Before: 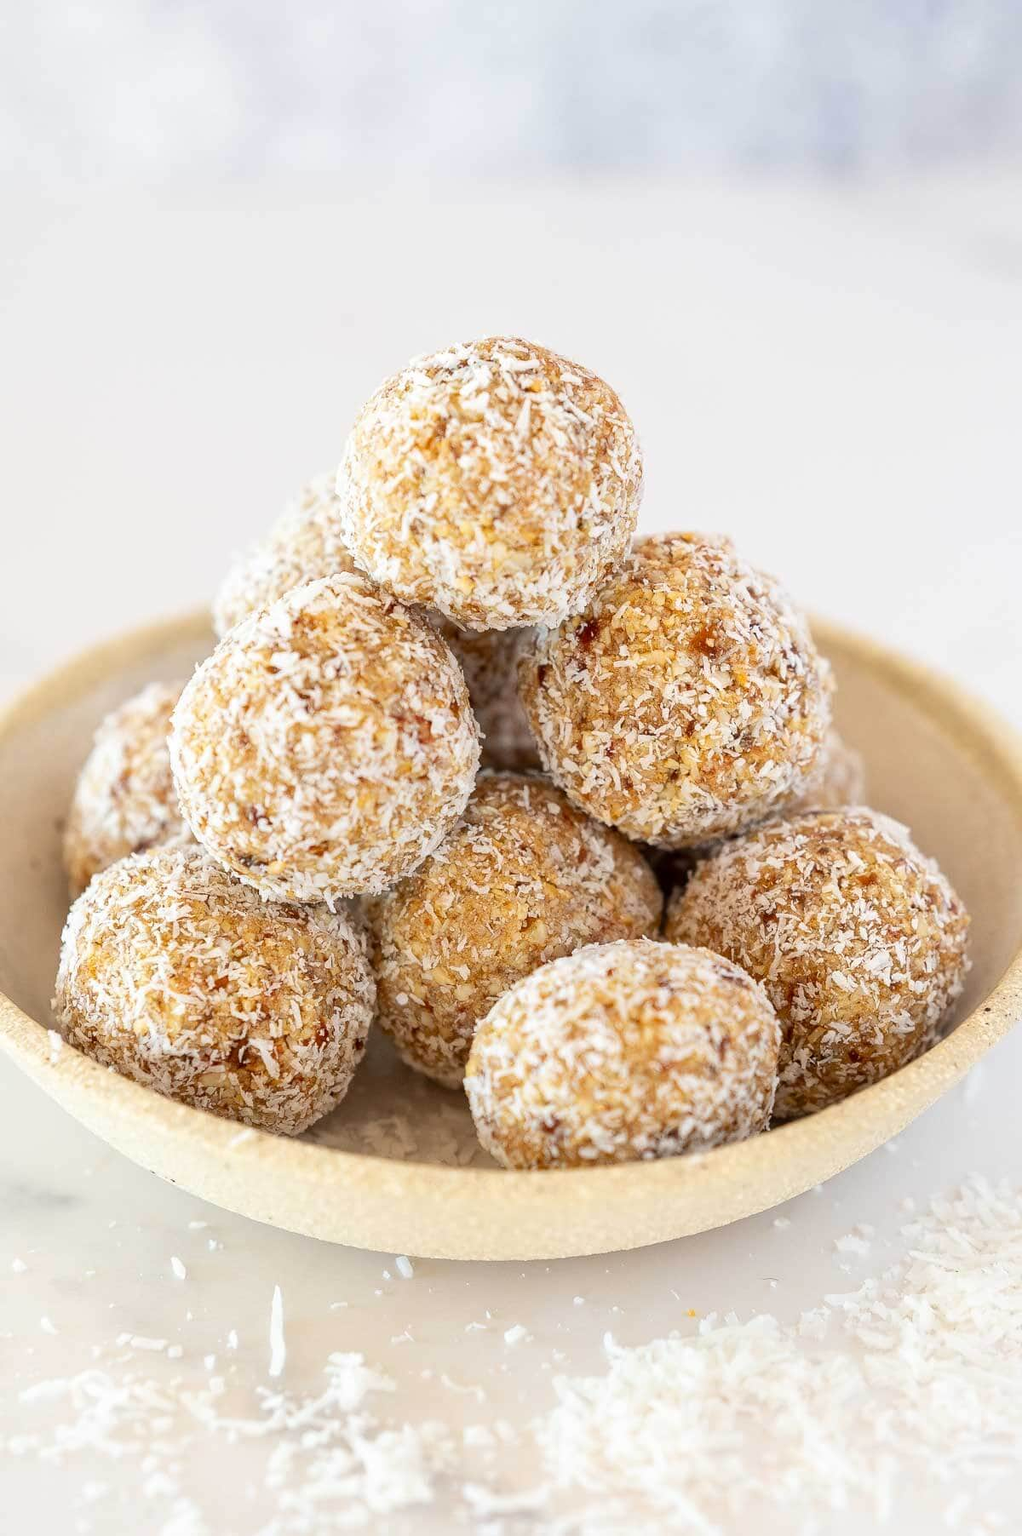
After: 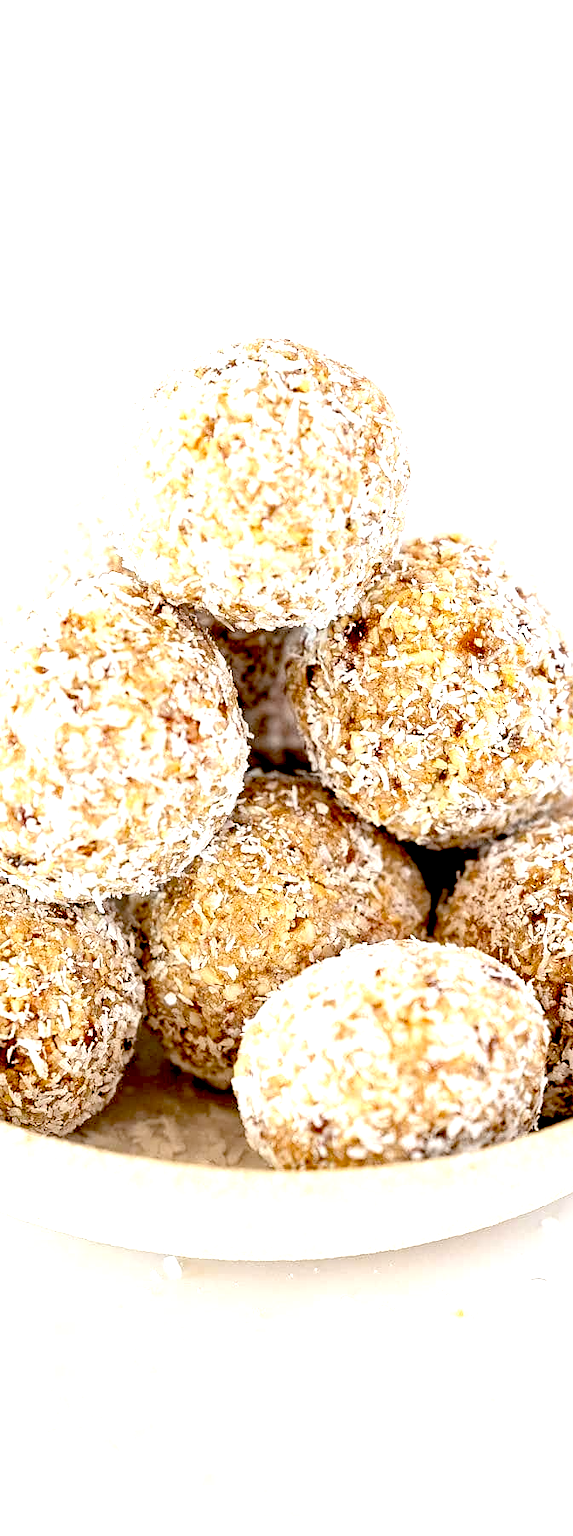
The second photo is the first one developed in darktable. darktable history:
color correction: highlights b* 0.006, saturation 0.767
crop and rotate: left 22.695%, right 21.187%
exposure: black level correction 0.037, exposure 0.906 EV, compensate highlight preservation false
sharpen: amount 0.217
